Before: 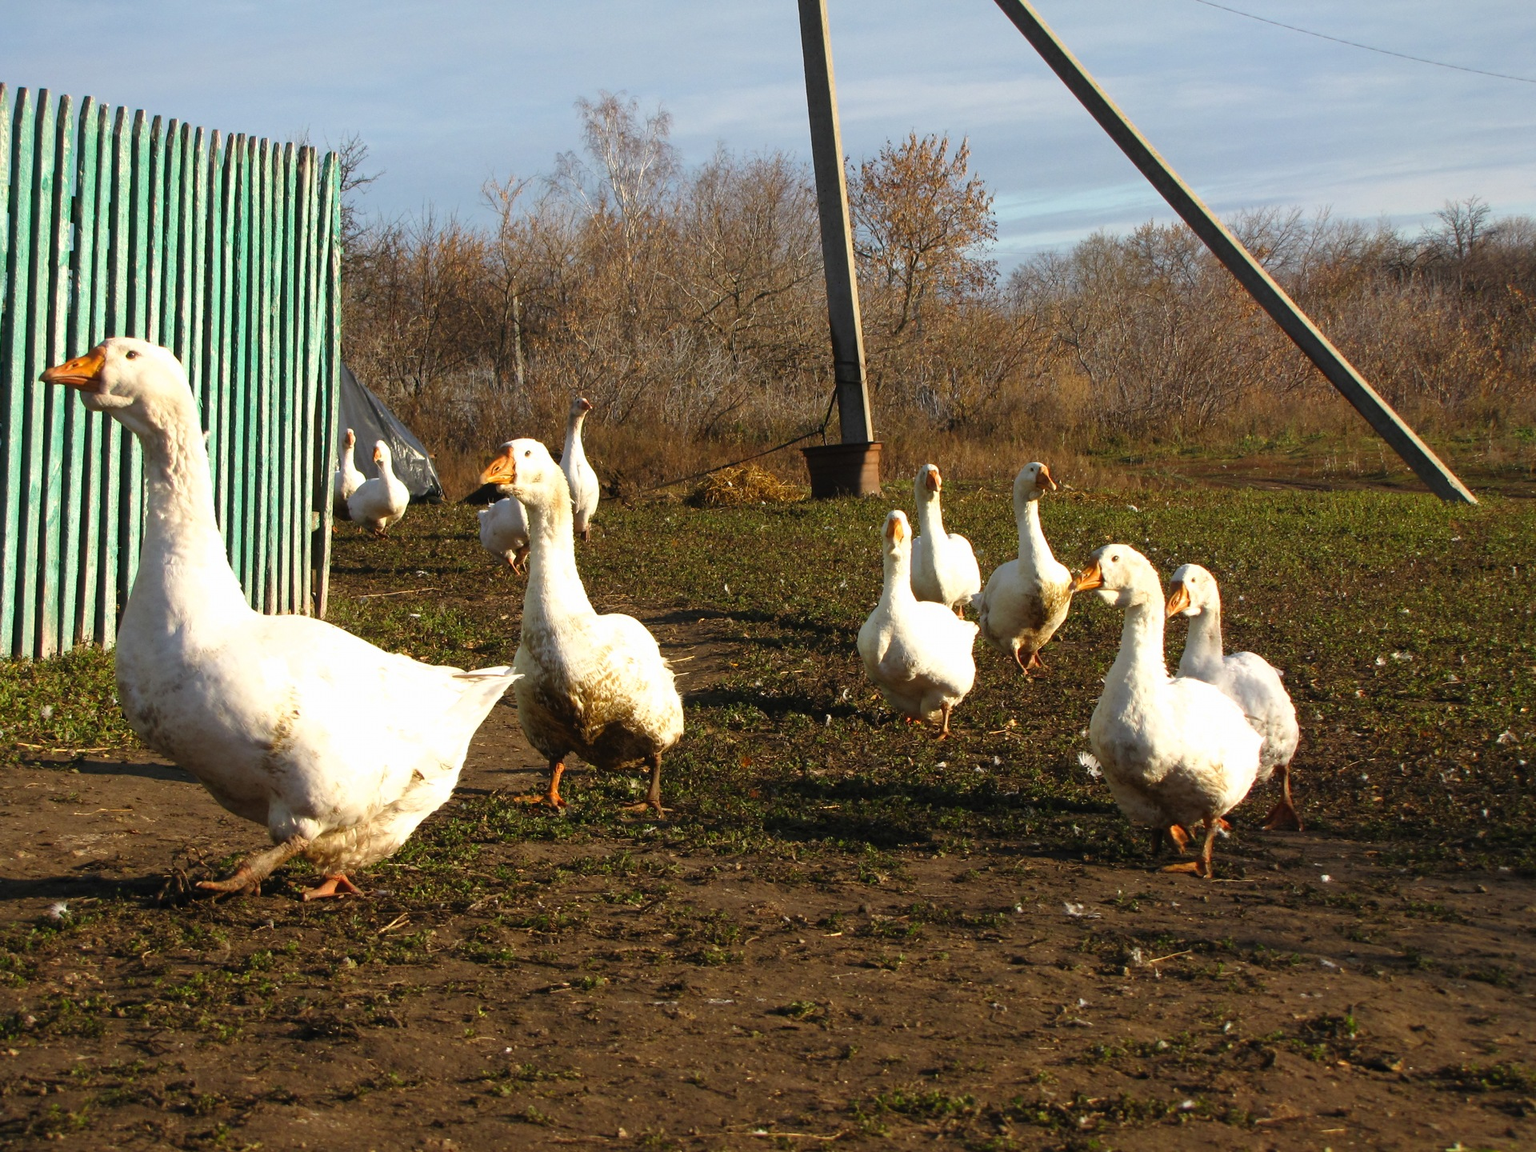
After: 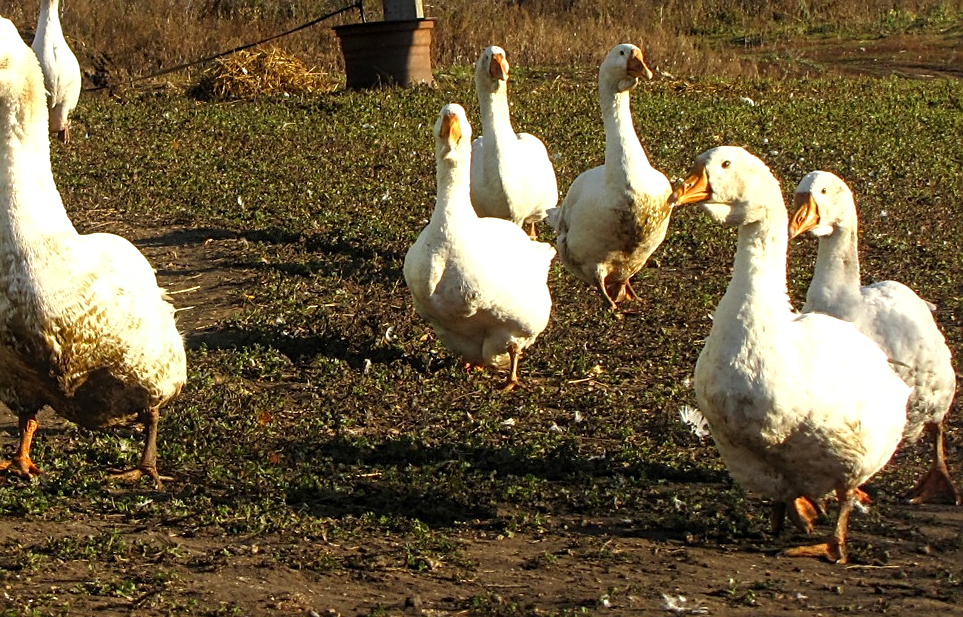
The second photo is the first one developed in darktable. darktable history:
exposure: exposure 0.134 EV, compensate highlight preservation false
crop: left 34.792%, top 37.132%, right 15.018%, bottom 20.013%
sharpen: on, module defaults
color correction: highlights a* -2.65, highlights b* 2.47
local contrast: detail 130%
